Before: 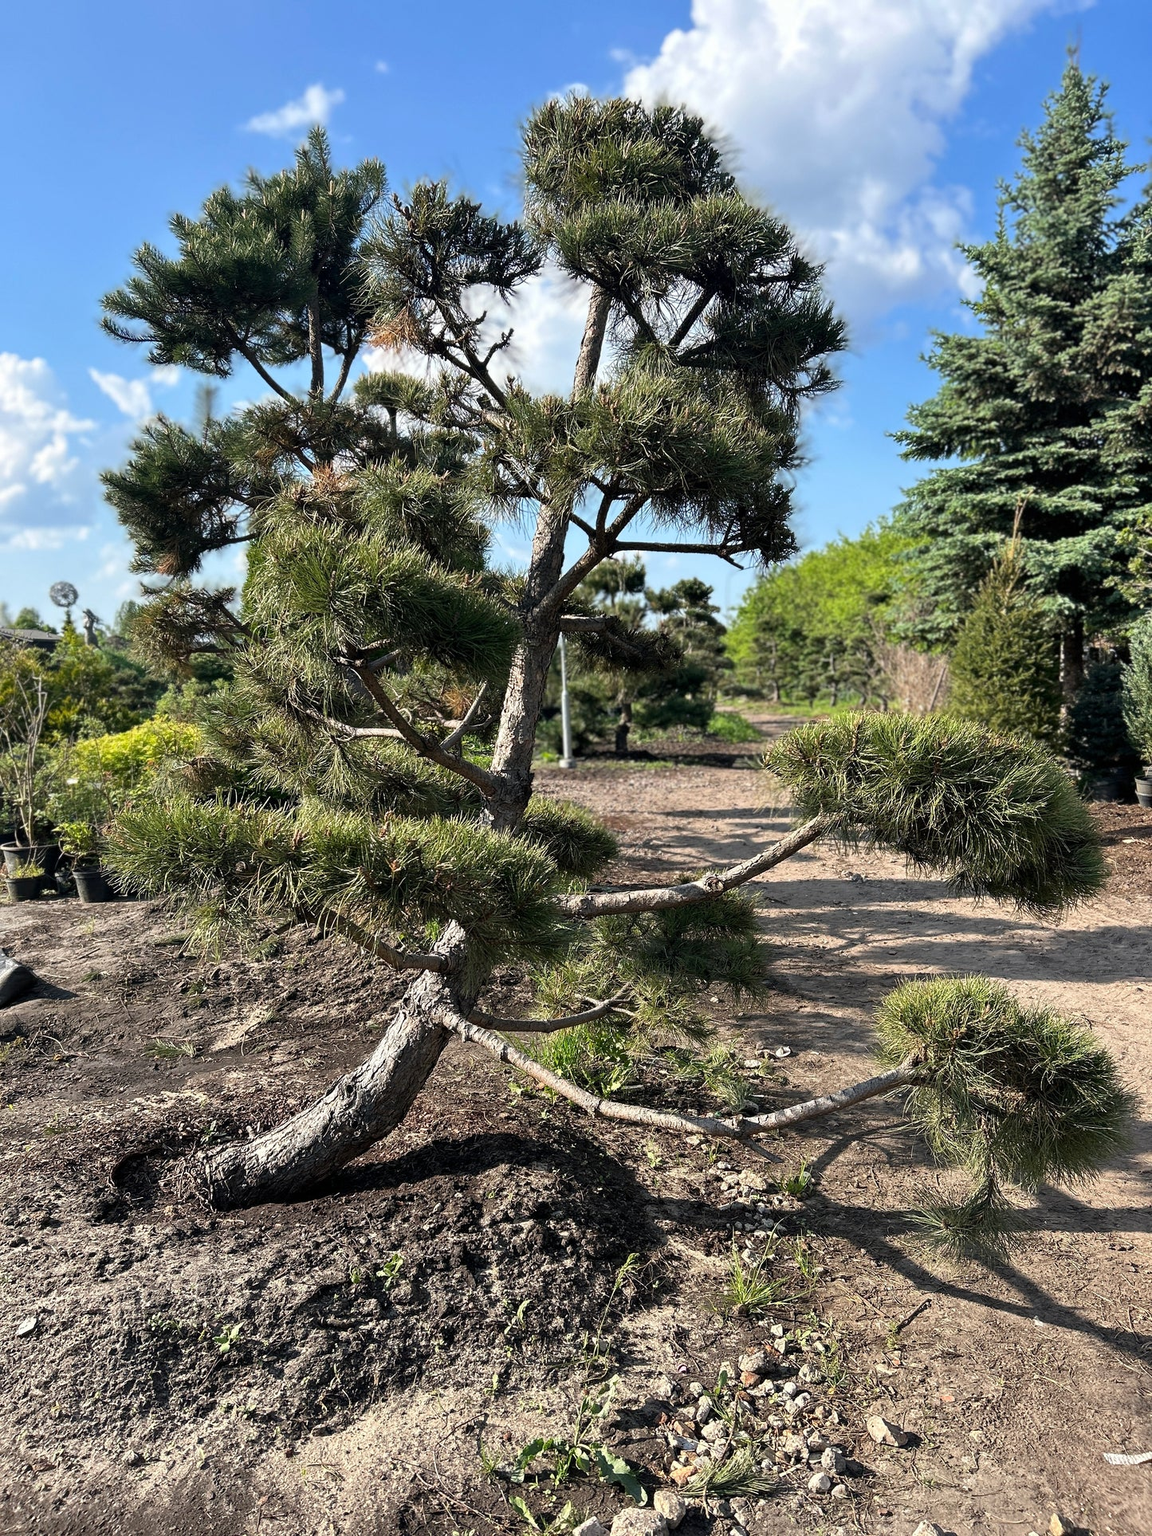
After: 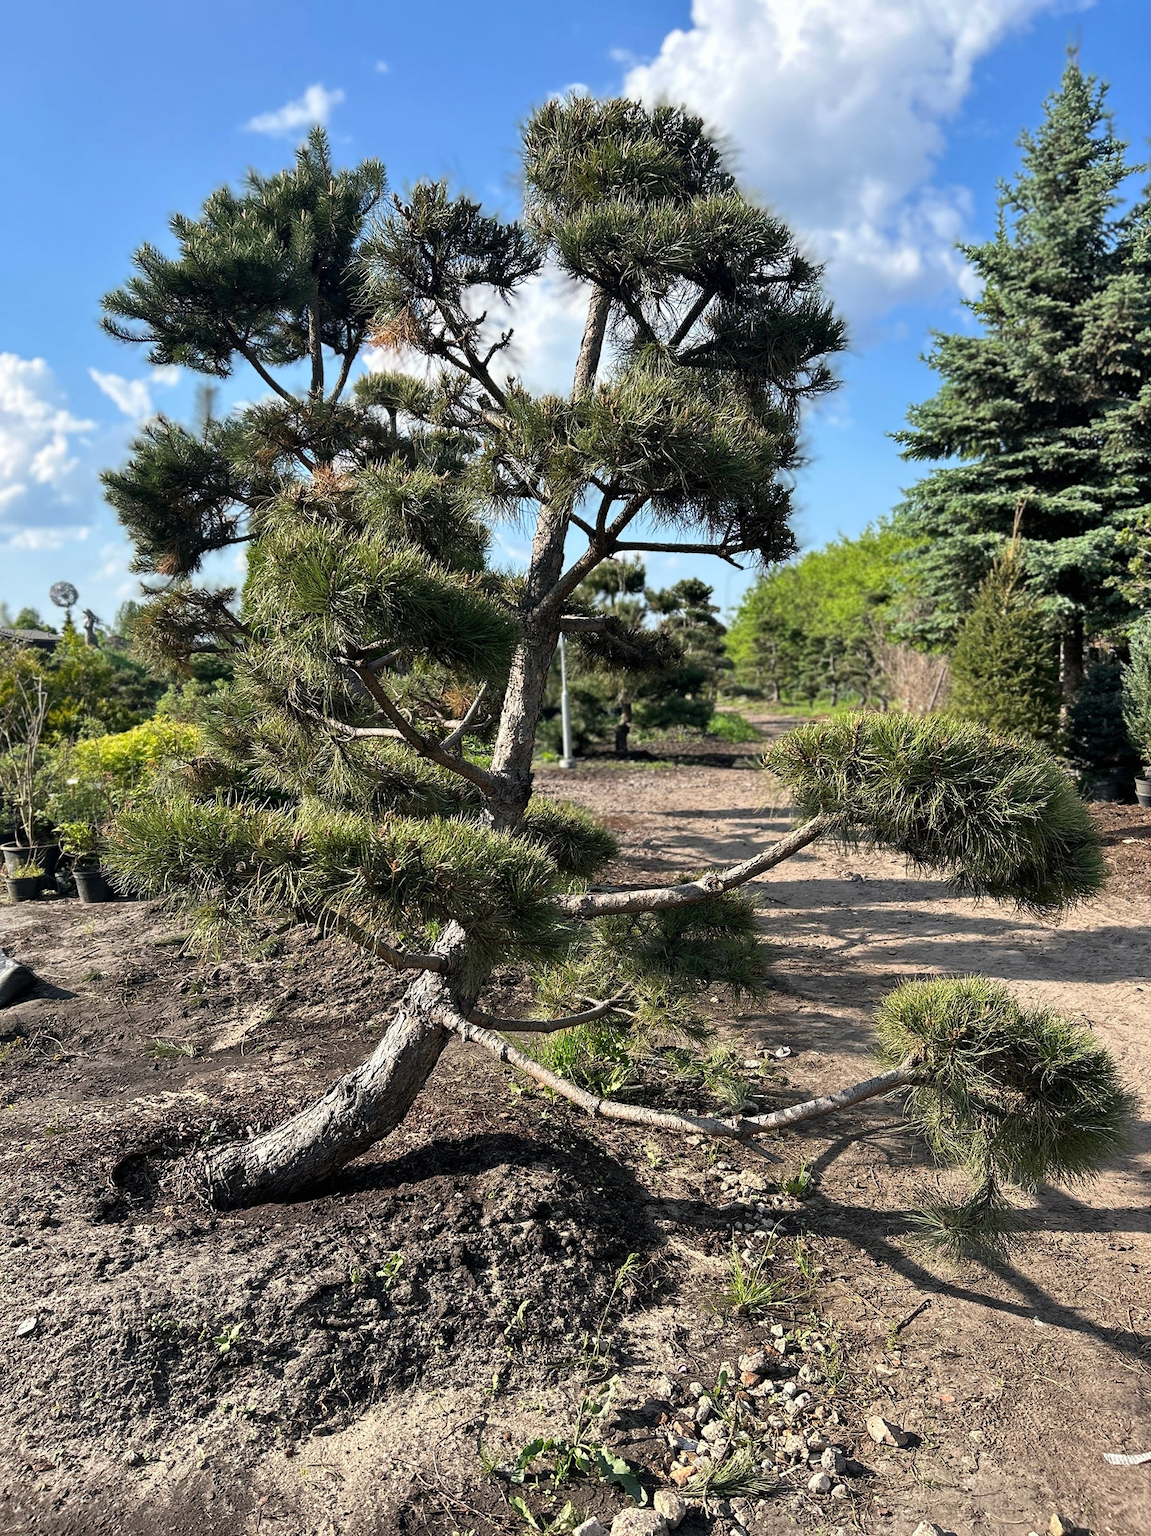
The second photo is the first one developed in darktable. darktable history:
shadows and highlights: shadows 29.71, highlights -30.39, low approximation 0.01, soften with gaussian
